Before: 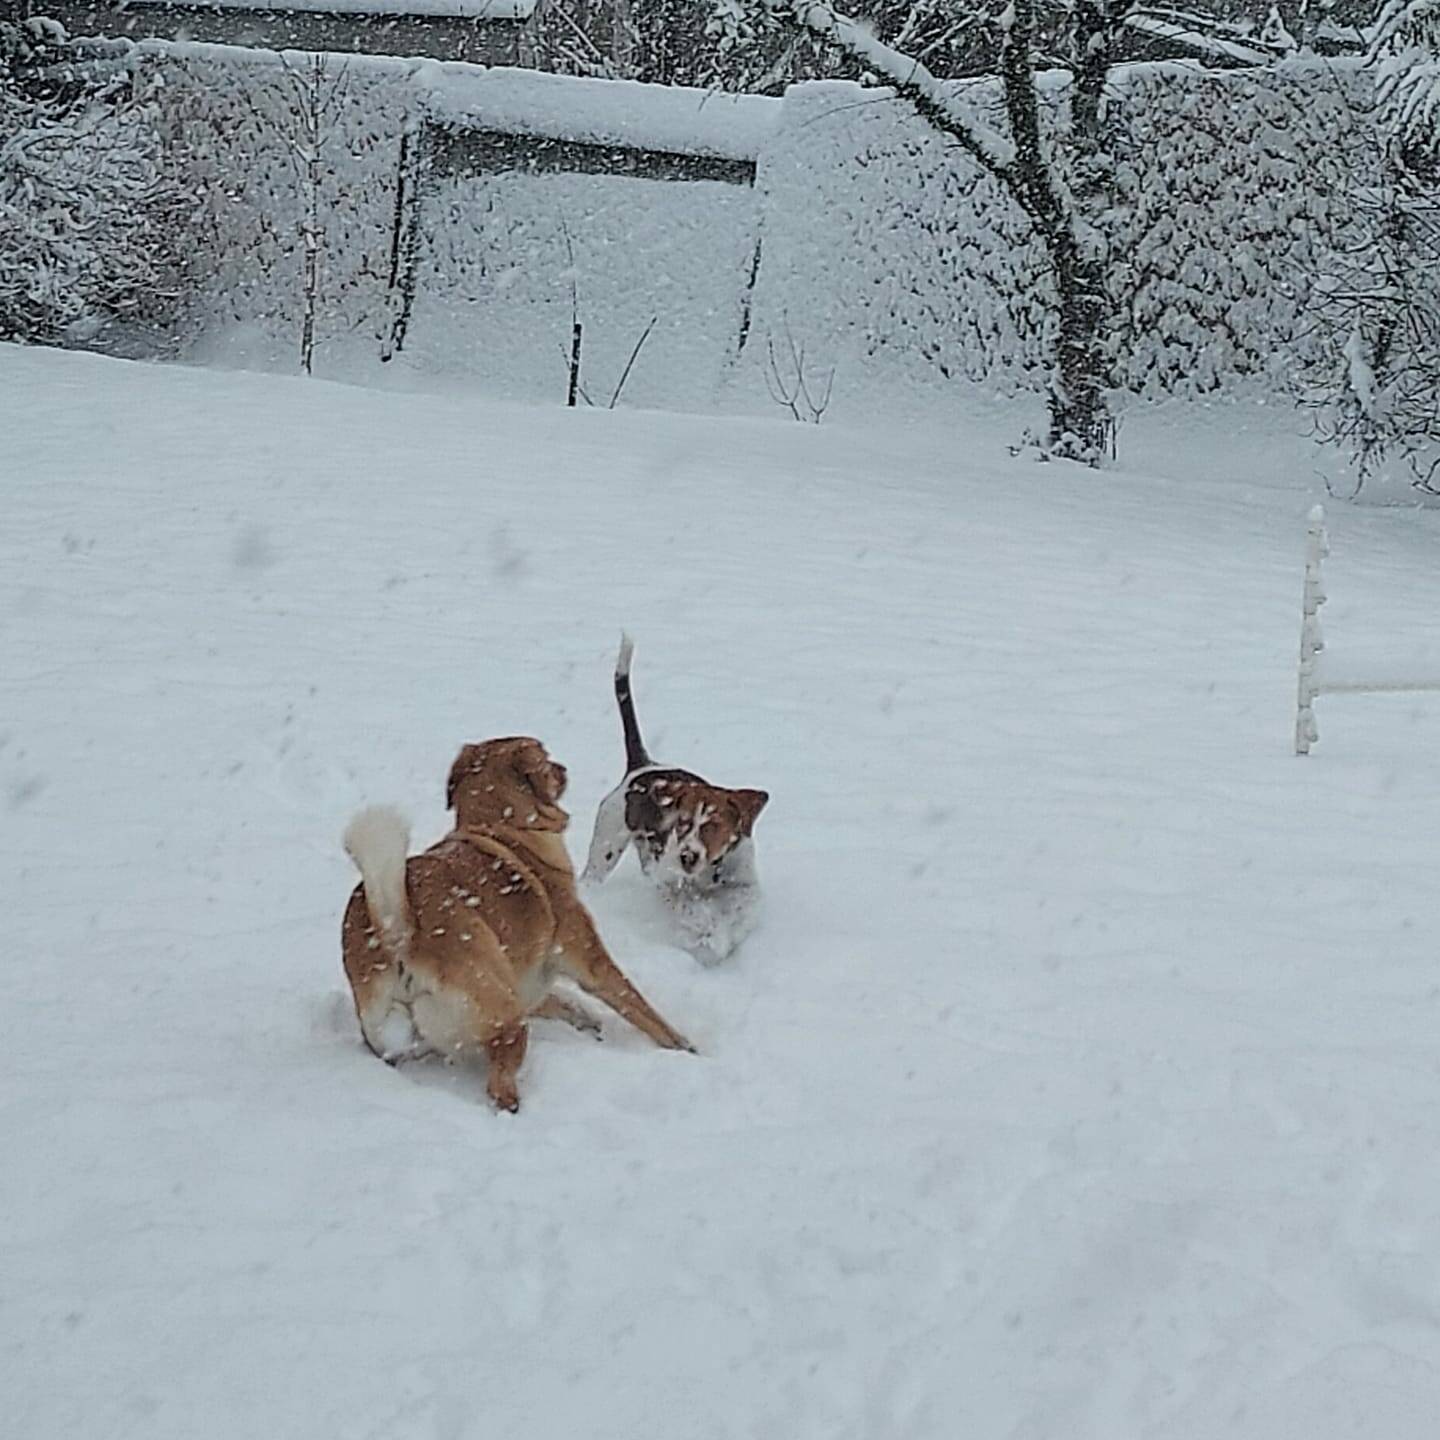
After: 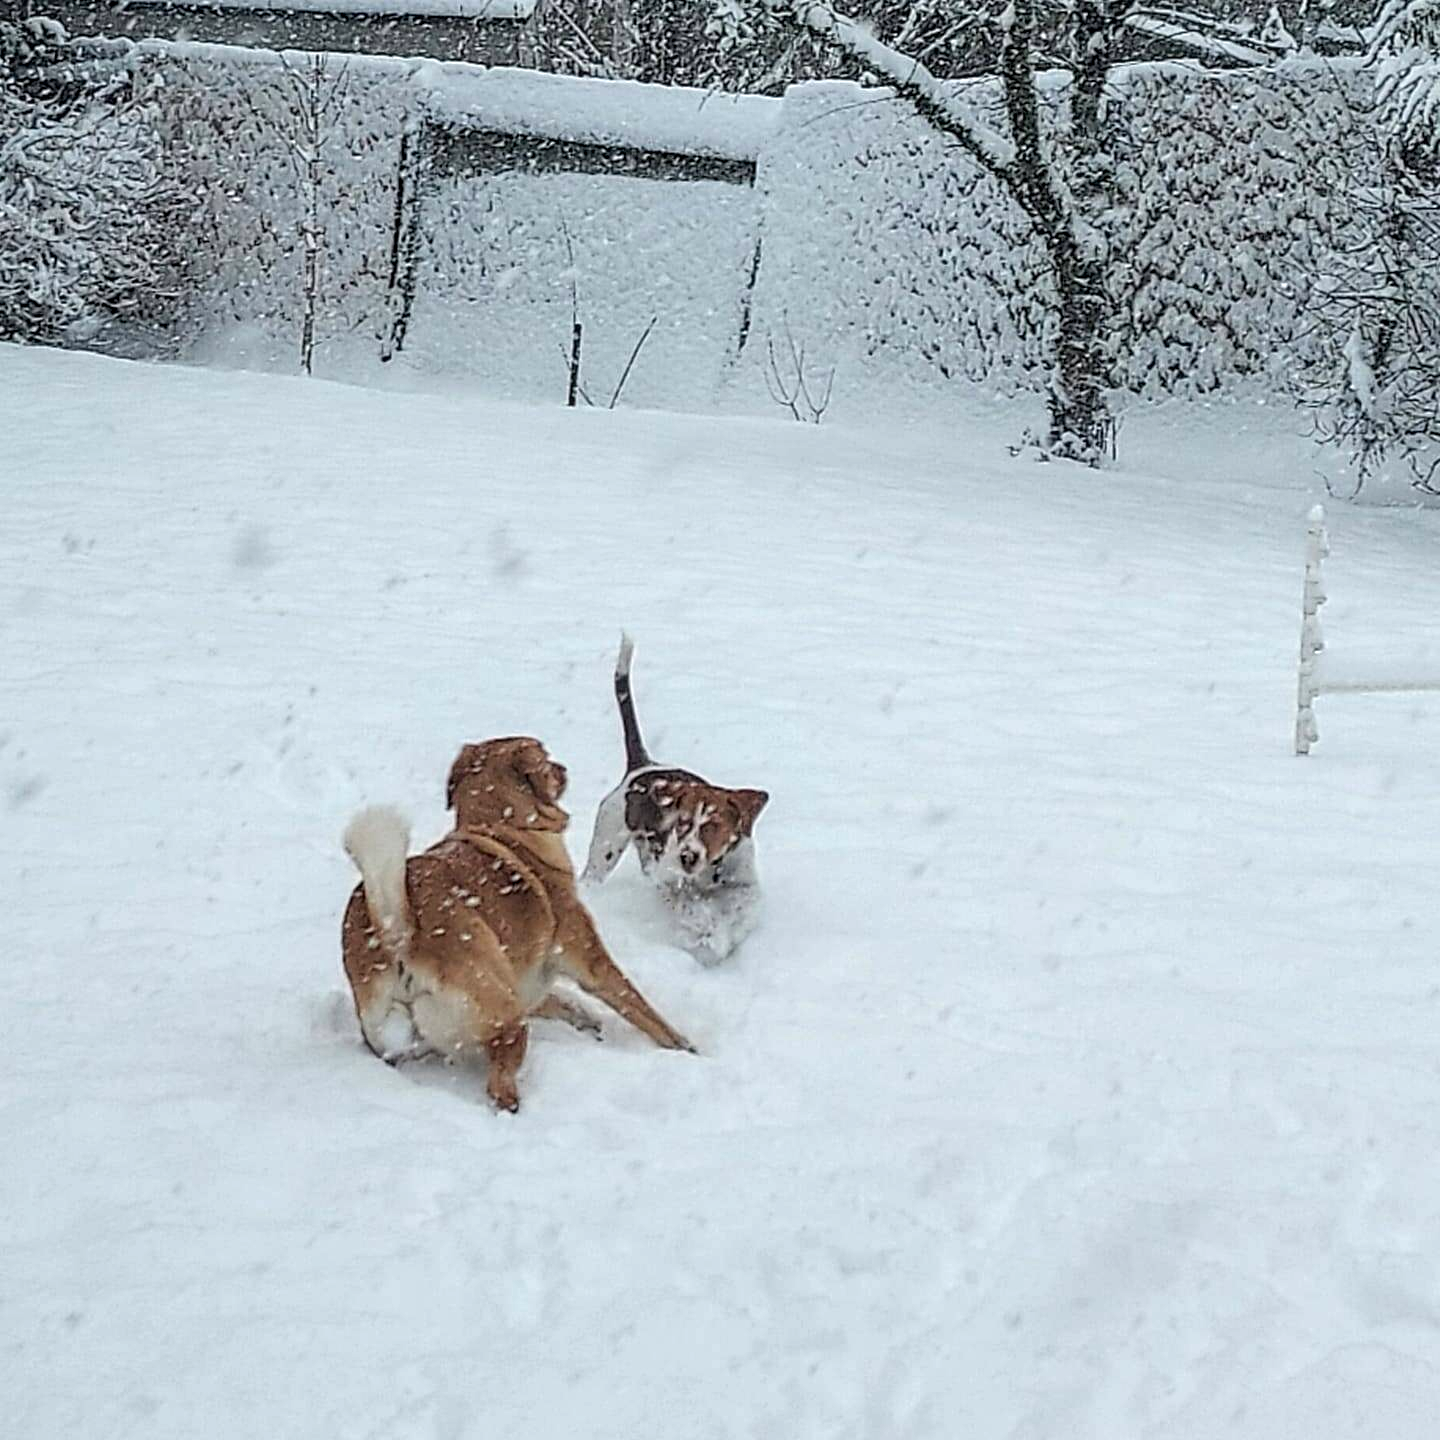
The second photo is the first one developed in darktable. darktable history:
exposure: black level correction 0.001, exposure 0.5 EV, compensate exposure bias true, compensate highlight preservation false
local contrast: on, module defaults
